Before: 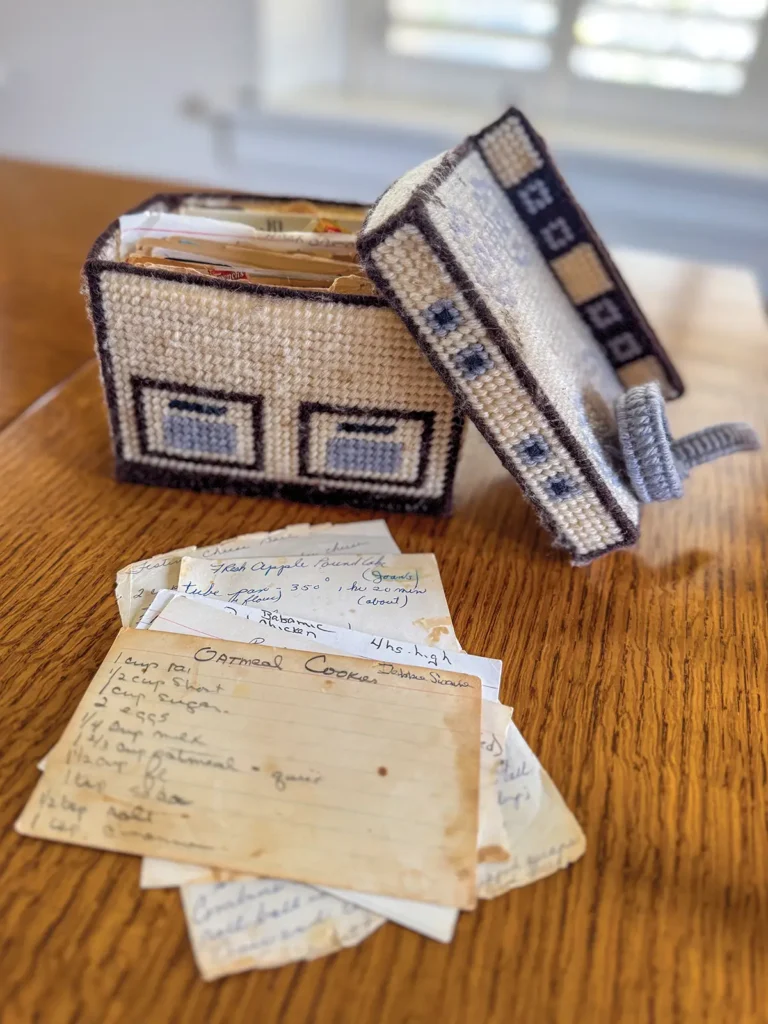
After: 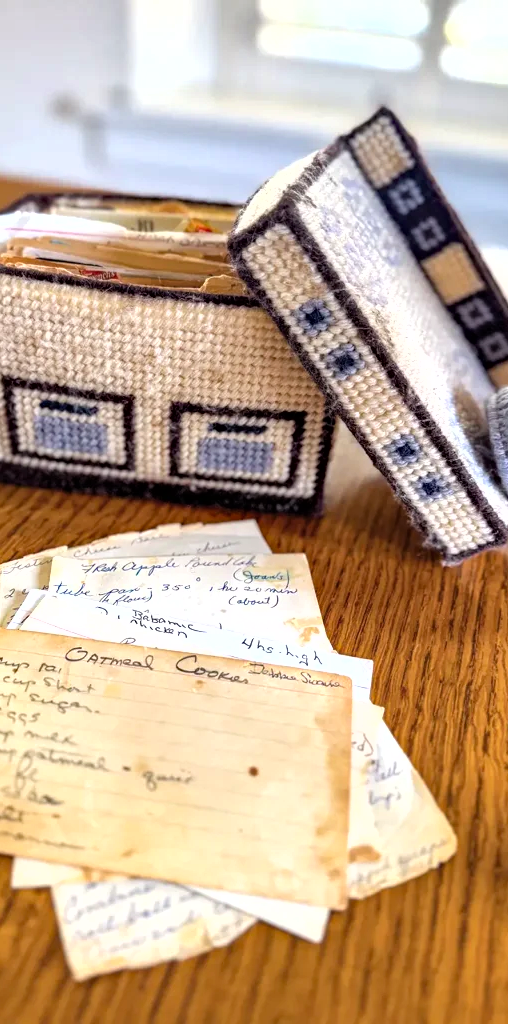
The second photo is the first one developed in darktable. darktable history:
crop: left 16.912%, right 16.869%
shadows and highlights: shadows 37.73, highlights -27.62, soften with gaussian
tone equalizer: -8 EV -0.784 EV, -7 EV -0.709 EV, -6 EV -0.564 EV, -5 EV -0.374 EV, -3 EV 0.401 EV, -2 EV 0.6 EV, -1 EV 0.7 EV, +0 EV 0.76 EV
haze removal: compatibility mode true, adaptive false
